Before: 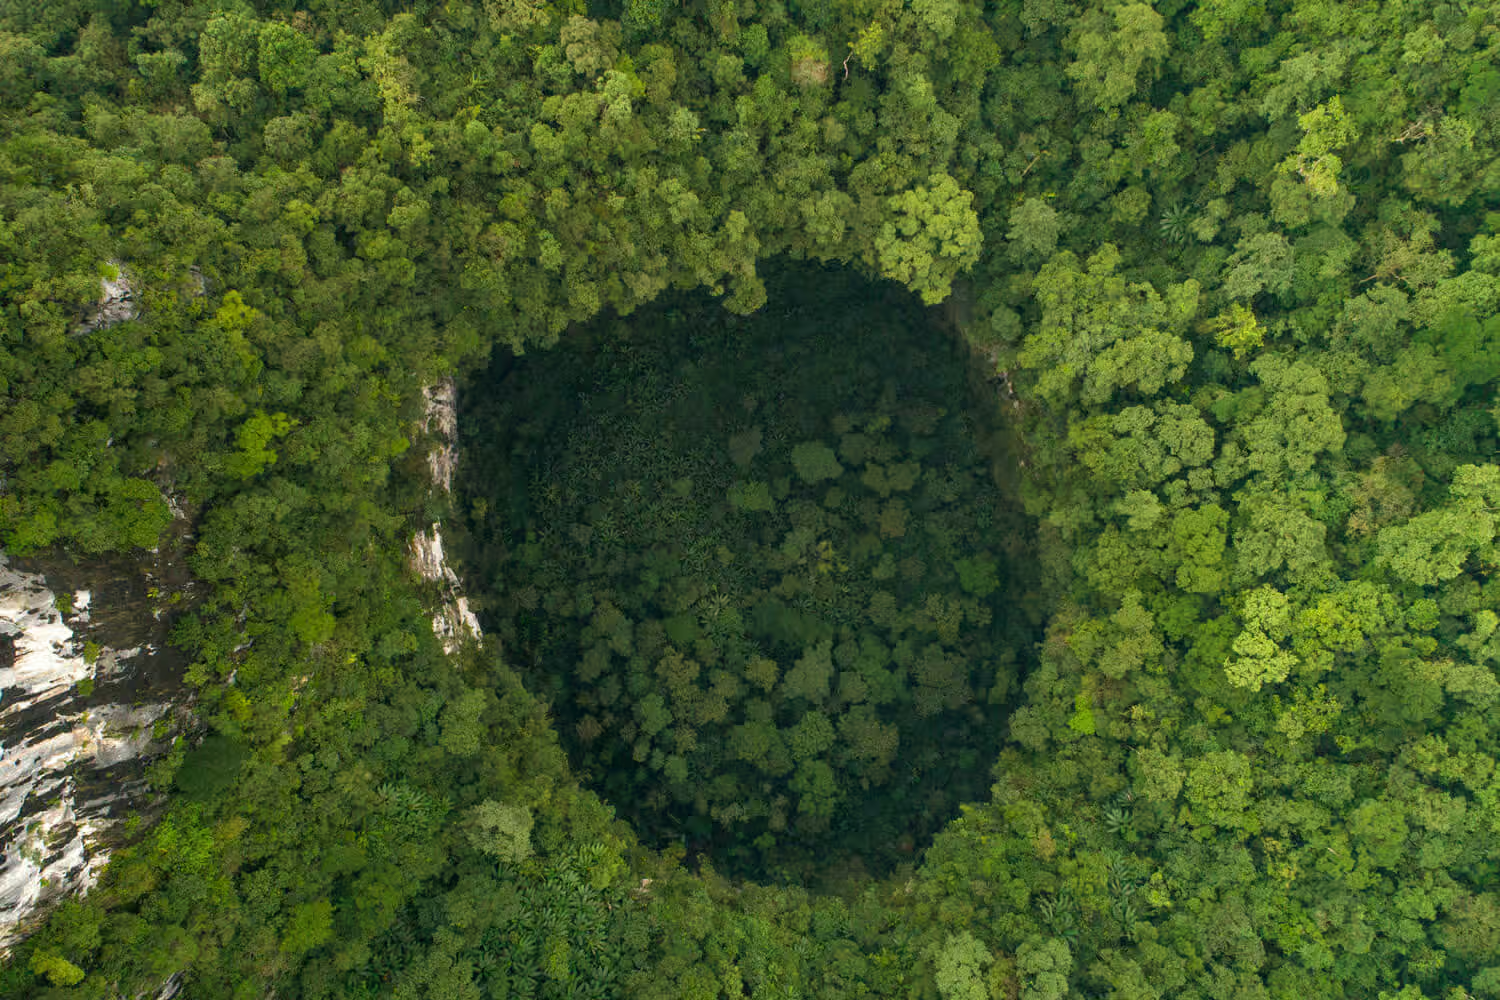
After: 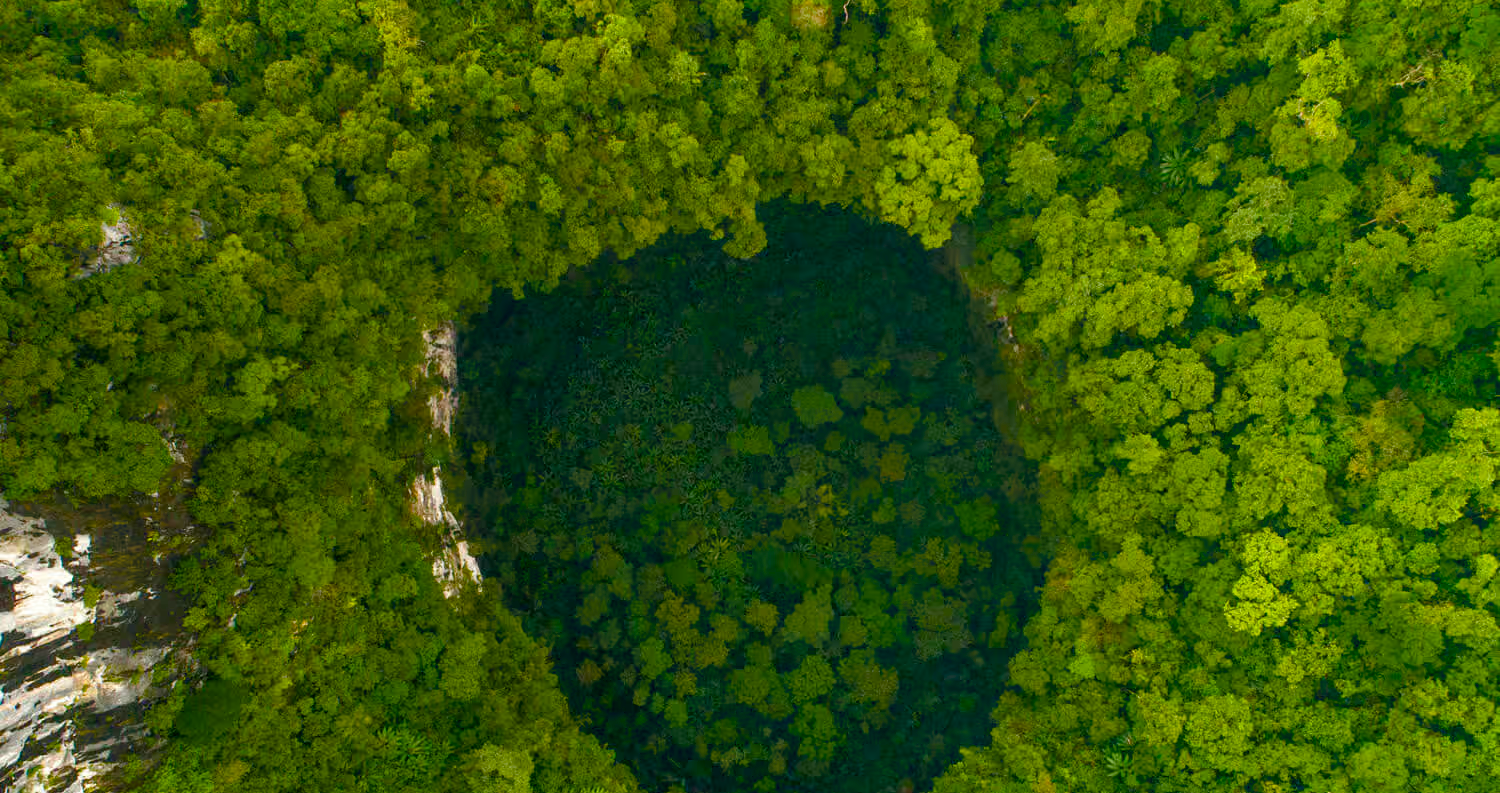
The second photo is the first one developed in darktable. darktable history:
crop and rotate: top 5.667%, bottom 14.937%
color balance rgb: linear chroma grading › global chroma 18.9%, perceptual saturation grading › global saturation 20%, perceptual saturation grading › highlights -25%, perceptual saturation grading › shadows 50%, global vibrance 18.93%
